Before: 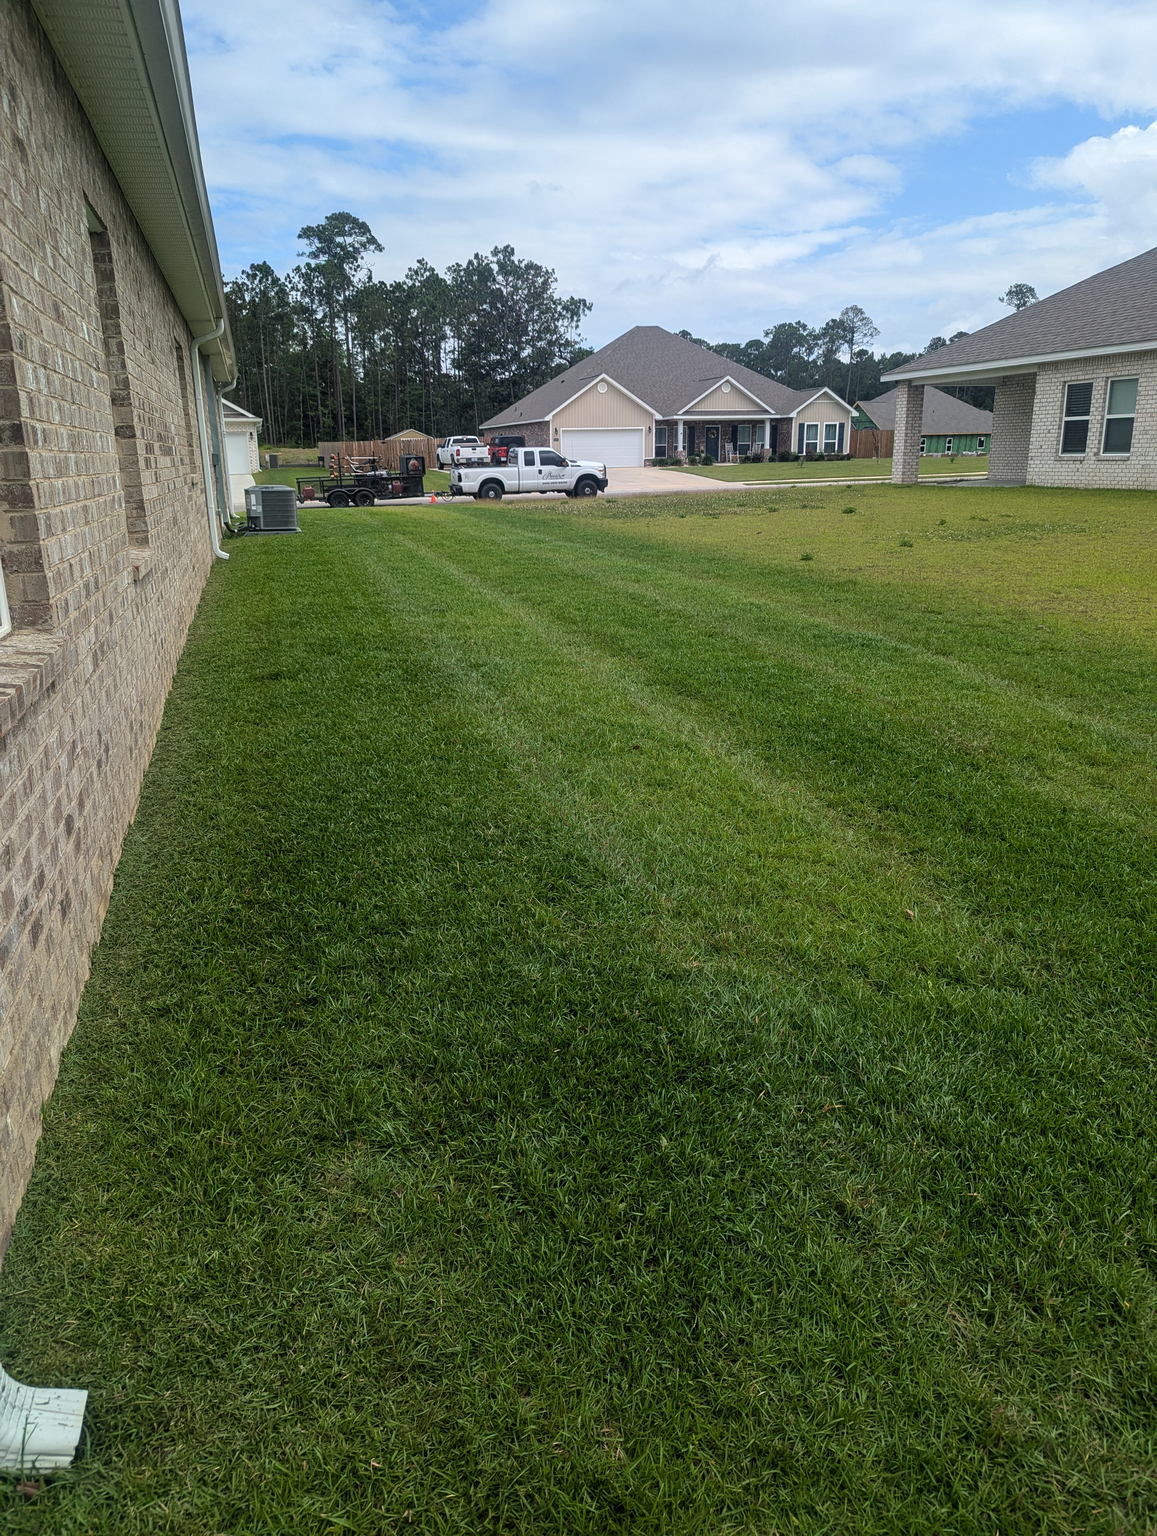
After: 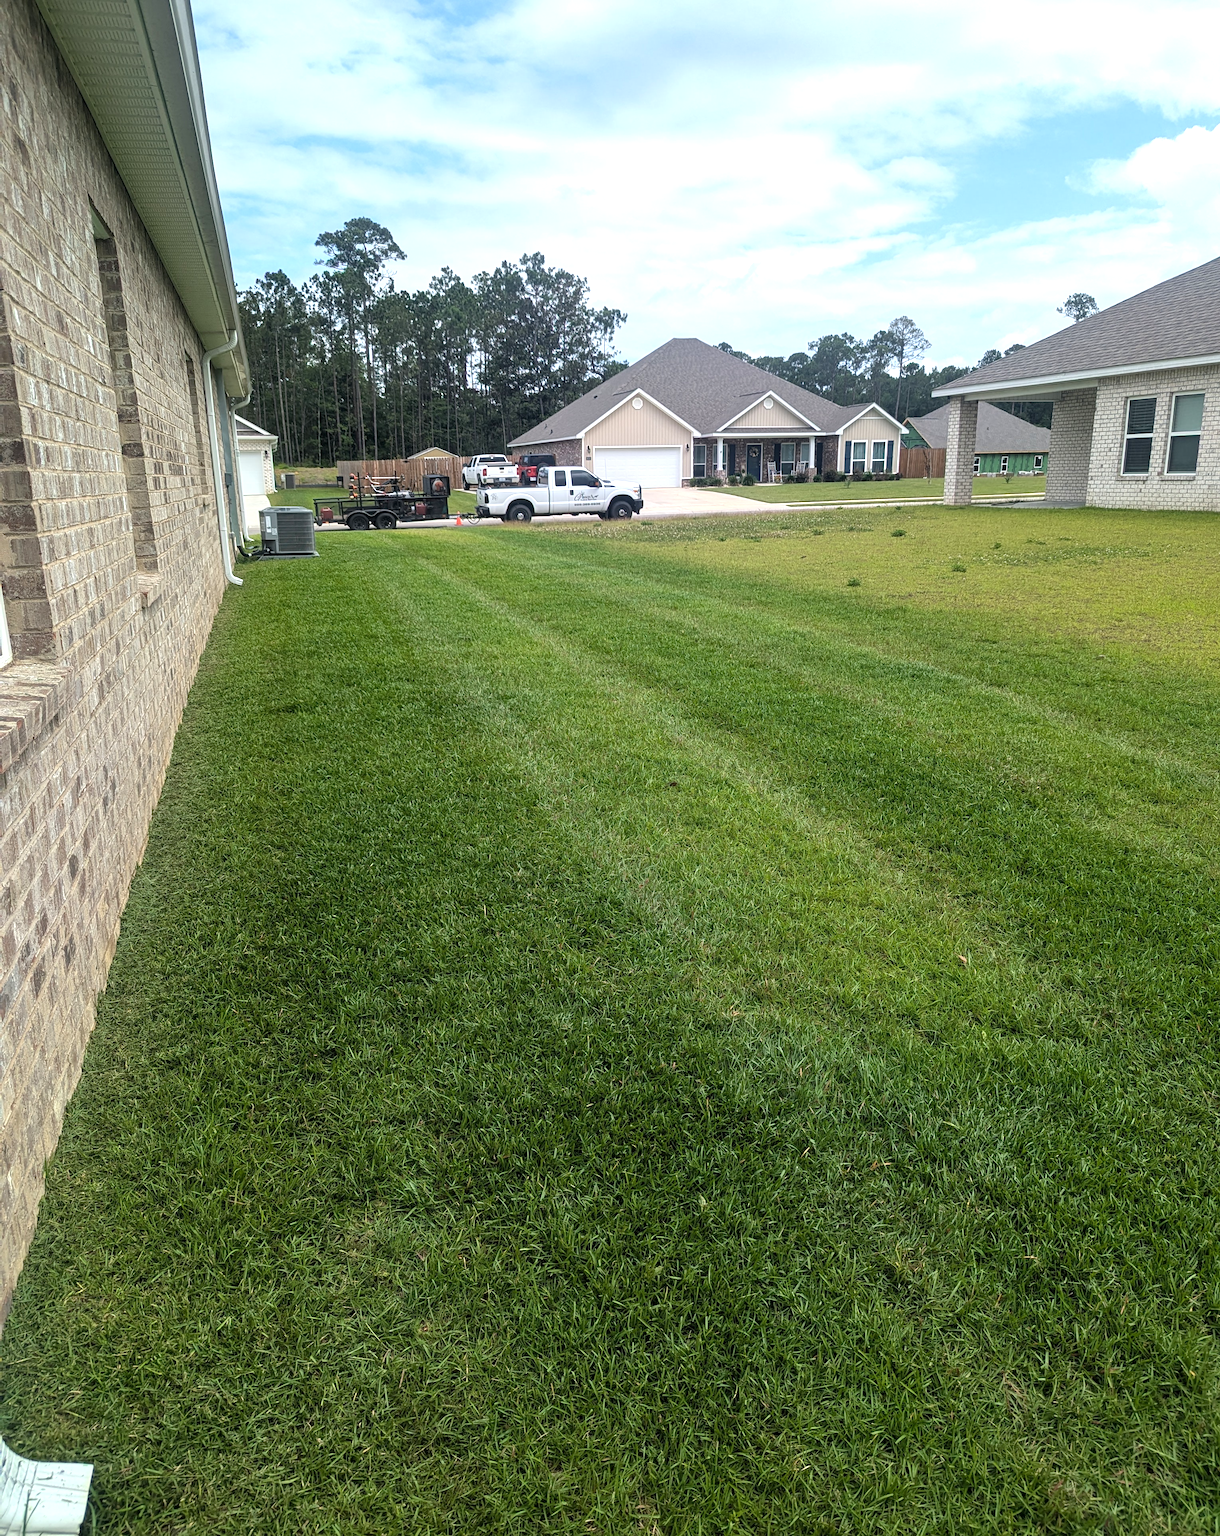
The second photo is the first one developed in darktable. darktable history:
exposure: exposure 0.64 EV, compensate highlight preservation false
local contrast: mode bilateral grid, contrast 15, coarseness 36, detail 105%, midtone range 0.2
crop: top 0.448%, right 0.264%, bottom 5.045%
